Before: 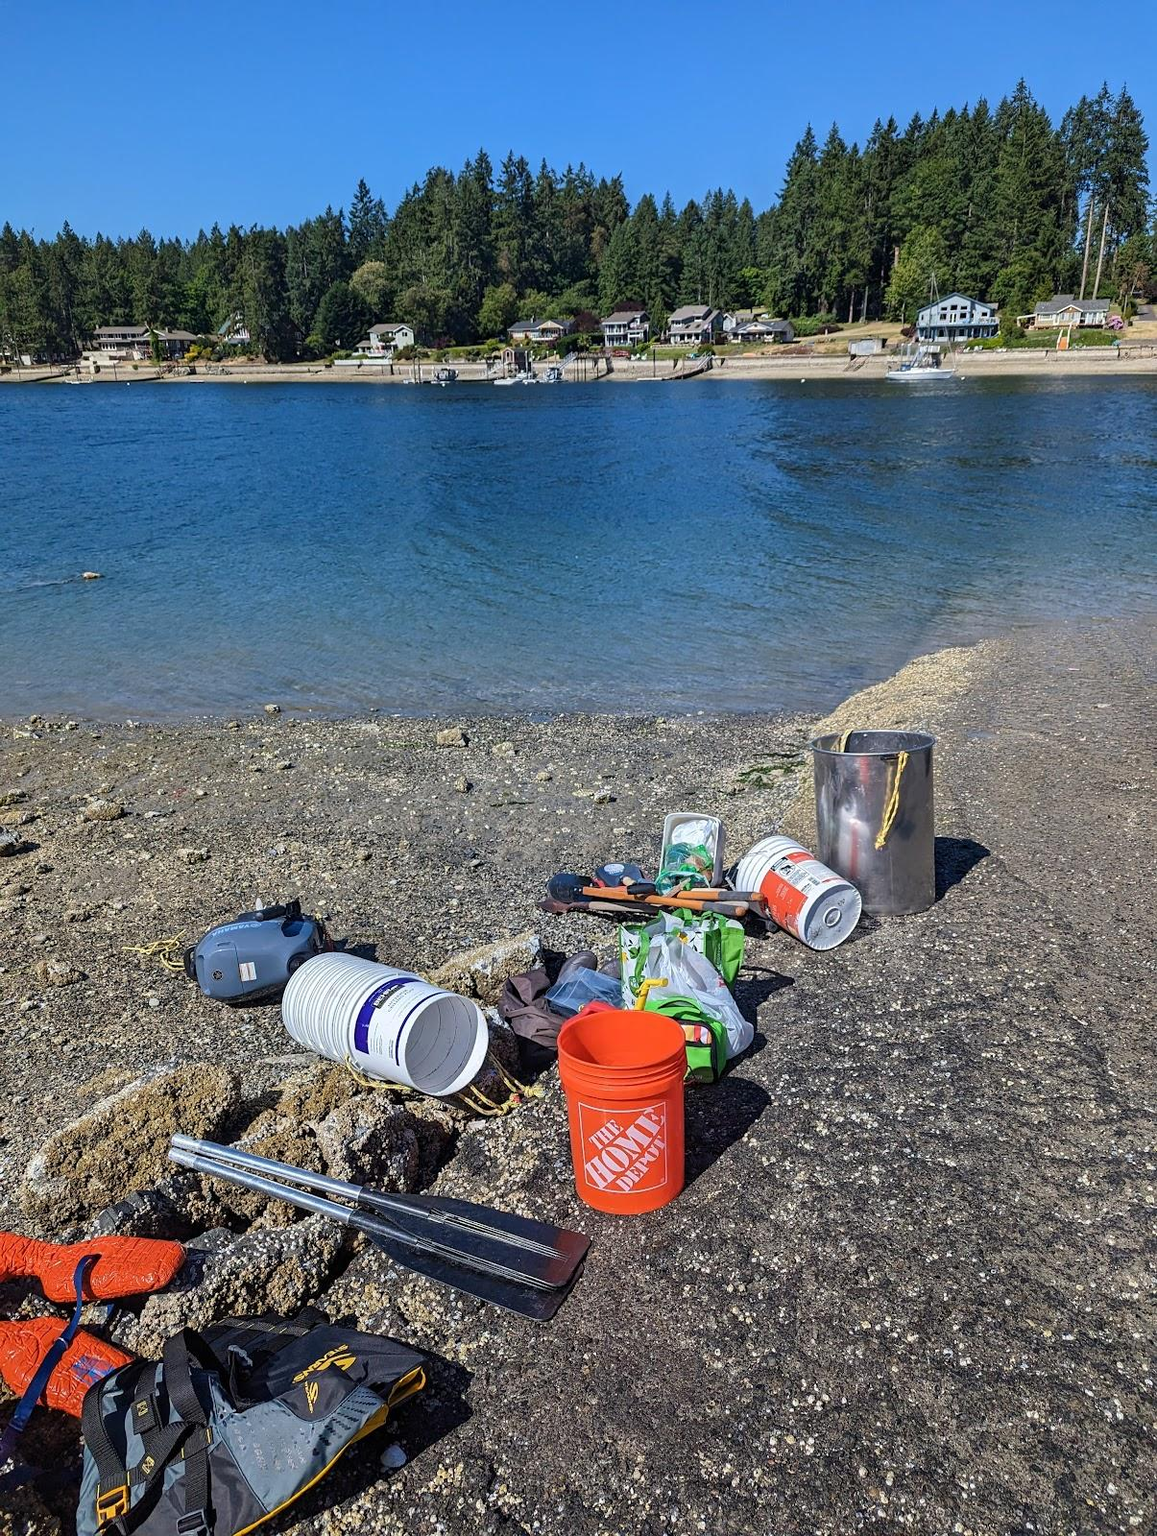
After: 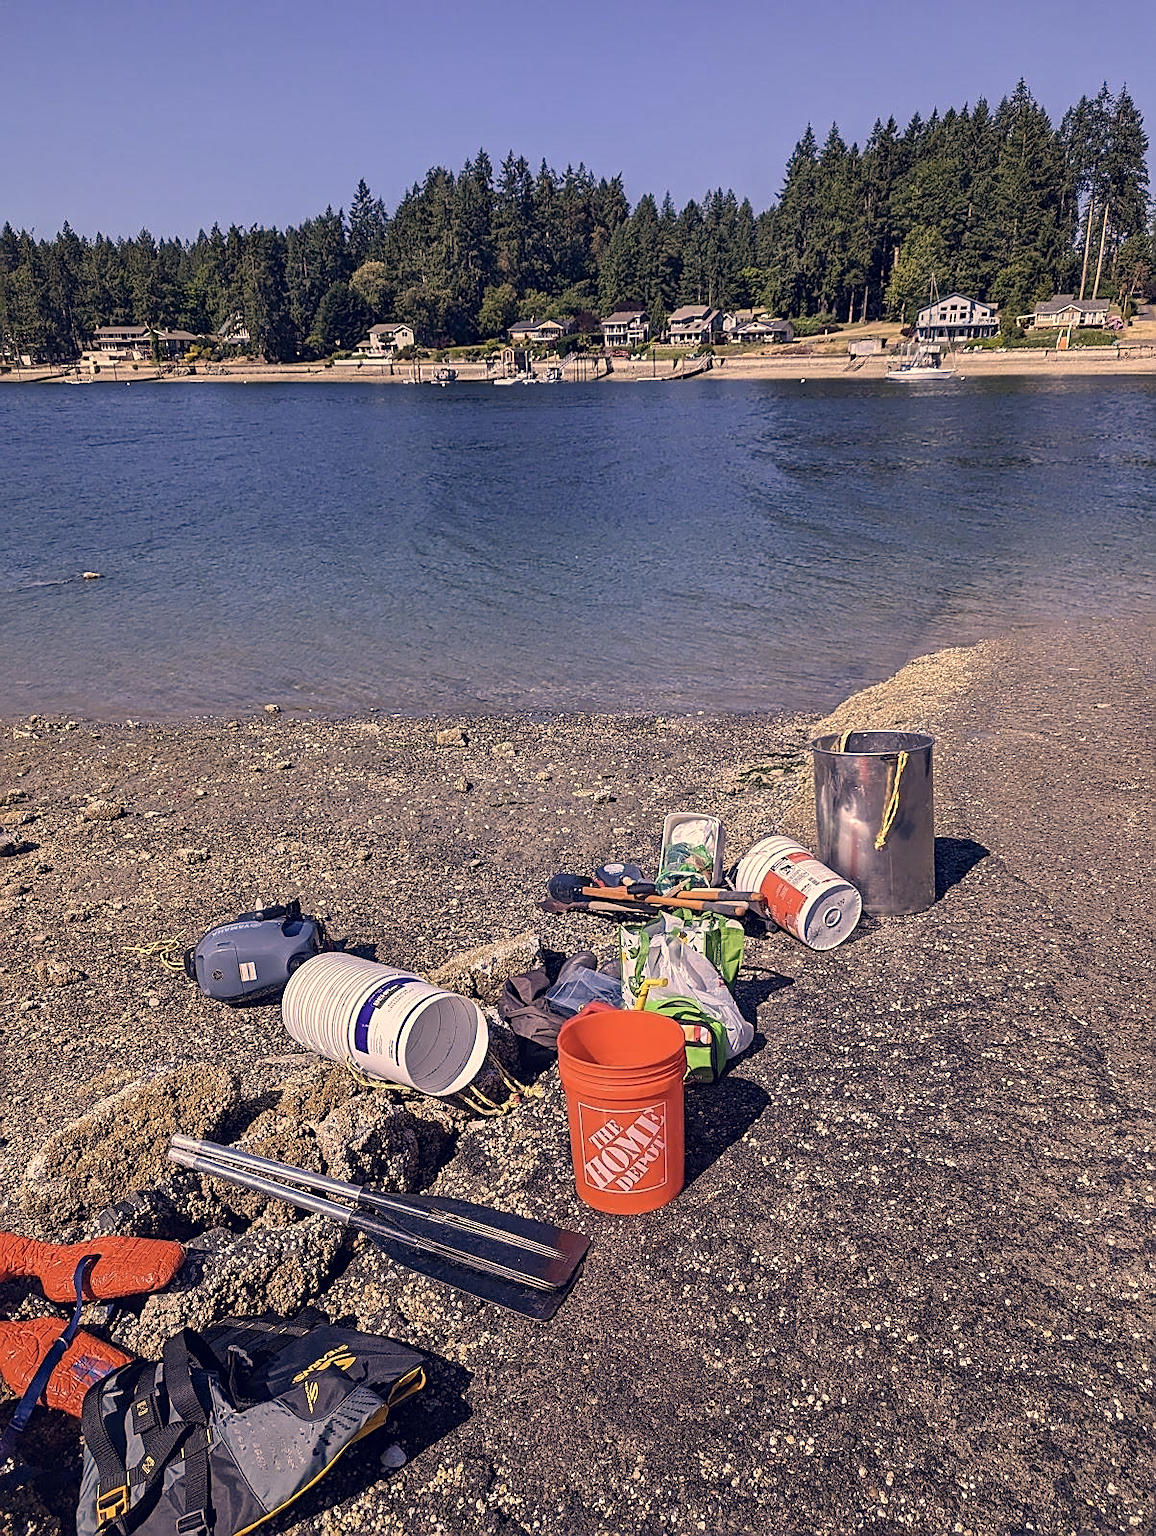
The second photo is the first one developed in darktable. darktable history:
sharpen: on, module defaults
color correction: highlights a* 19.71, highlights b* 27.05, shadows a* 3.34, shadows b* -17.06, saturation 0.721
tone equalizer: on, module defaults
